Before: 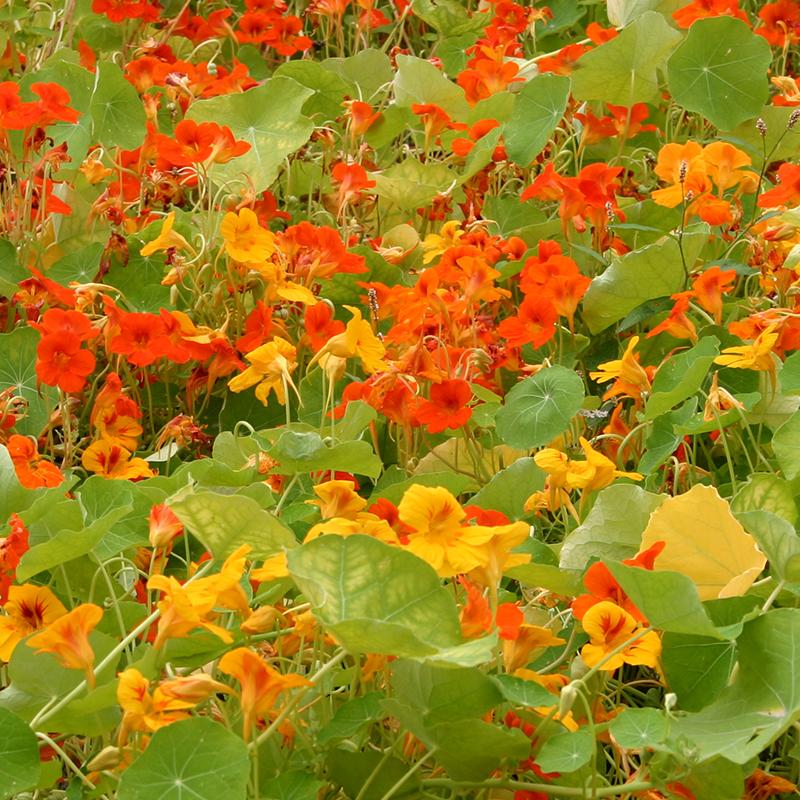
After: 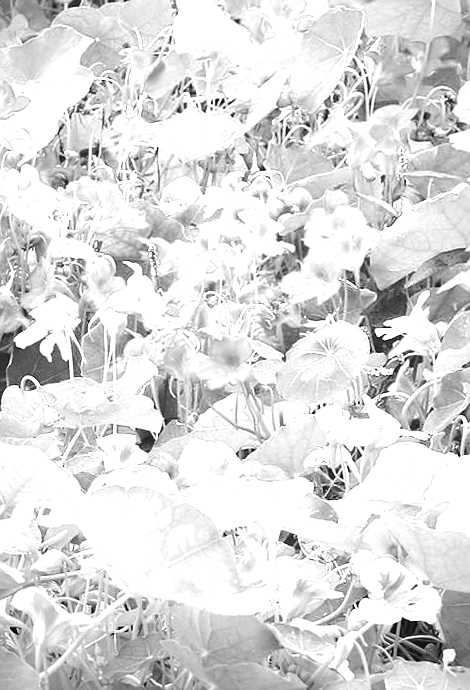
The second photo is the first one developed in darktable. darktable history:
monochrome: a 2.21, b -1.33, size 2.2
crop and rotate: left 22.918%, top 5.629%, right 14.711%, bottom 2.247%
color balance rgb: shadows lift › luminance 1%, shadows lift › chroma 0.2%, shadows lift › hue 20°, power › luminance 1%, power › chroma 0.4%, power › hue 34°, highlights gain › luminance 0.8%, highlights gain › chroma 0.4%, highlights gain › hue 44°, global offset › chroma 0.4%, global offset › hue 34°, white fulcrum 0.08 EV, linear chroma grading › shadows -7%, linear chroma grading › highlights -7%, linear chroma grading › global chroma -10%, linear chroma grading › mid-tones -8%, perceptual saturation grading › global saturation -28%, perceptual saturation grading › highlights -20%, perceptual saturation grading › mid-tones -24%, perceptual saturation grading › shadows -24%, perceptual brilliance grading › global brilliance -1%, perceptual brilliance grading › highlights -1%, perceptual brilliance grading › mid-tones -1%, perceptual brilliance grading › shadows -1%, global vibrance -17%, contrast -6%
sharpen: radius 0.969, amount 0.604
tone equalizer: -8 EV -1.08 EV, -7 EV -1.01 EV, -6 EV -0.867 EV, -5 EV -0.578 EV, -3 EV 0.578 EV, -2 EV 0.867 EV, -1 EV 1.01 EV, +0 EV 1.08 EV, edges refinement/feathering 500, mask exposure compensation -1.57 EV, preserve details no
rotate and perspective: rotation 0.062°, lens shift (vertical) 0.115, lens shift (horizontal) -0.133, crop left 0.047, crop right 0.94, crop top 0.061, crop bottom 0.94
vignetting: fall-off radius 70%, automatic ratio true
exposure: black level correction 0, exposure 1 EV, compensate exposure bias true, compensate highlight preservation false
